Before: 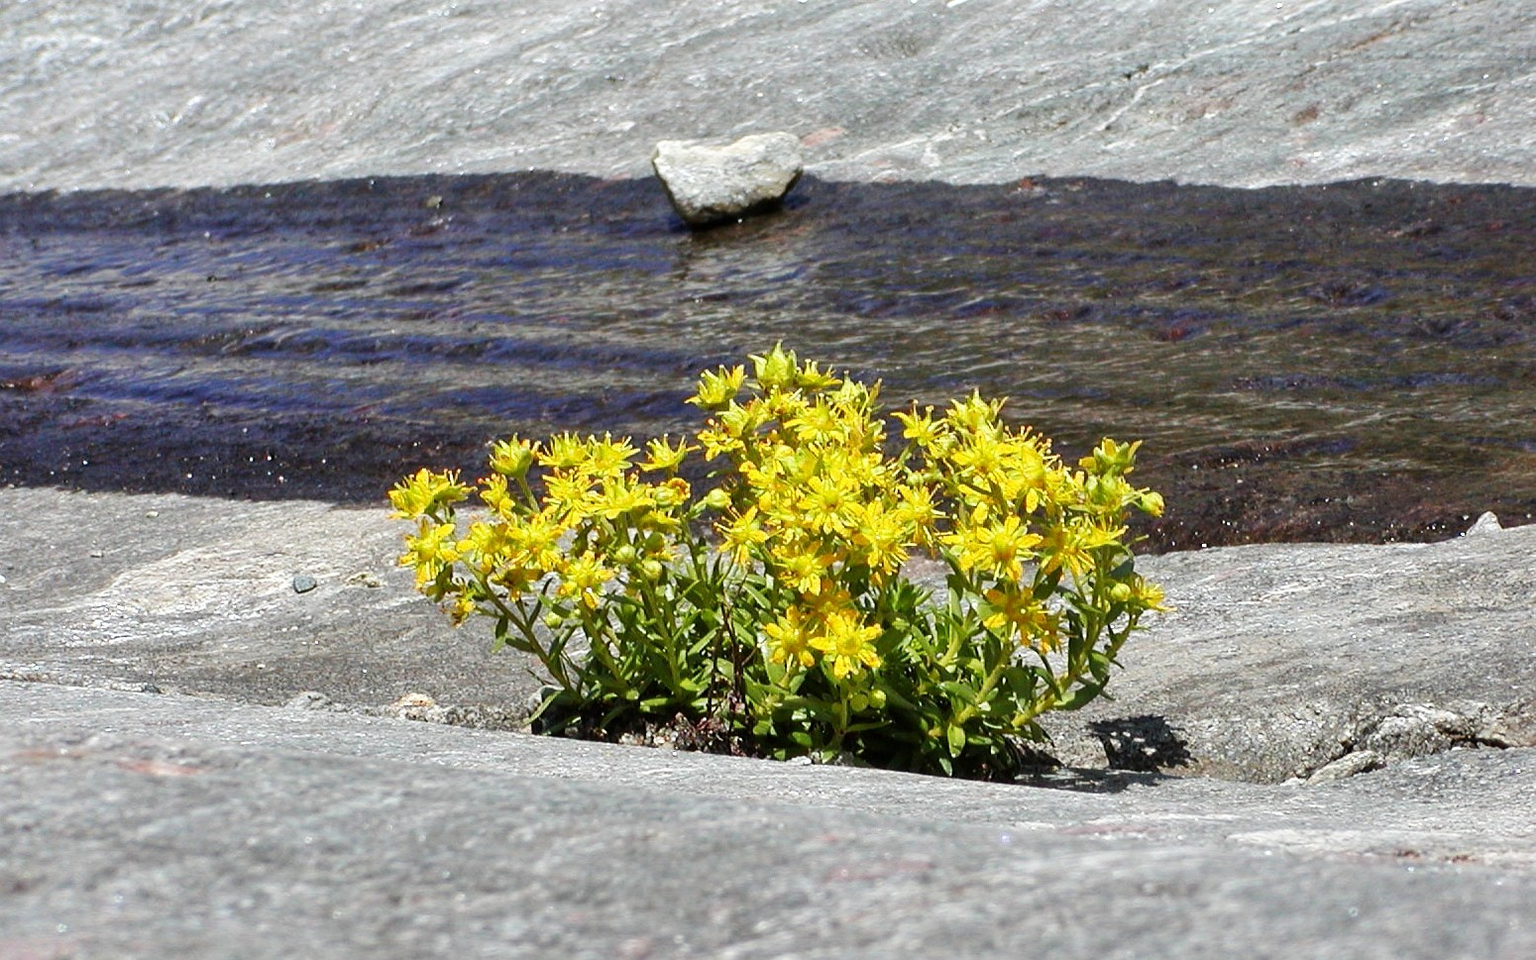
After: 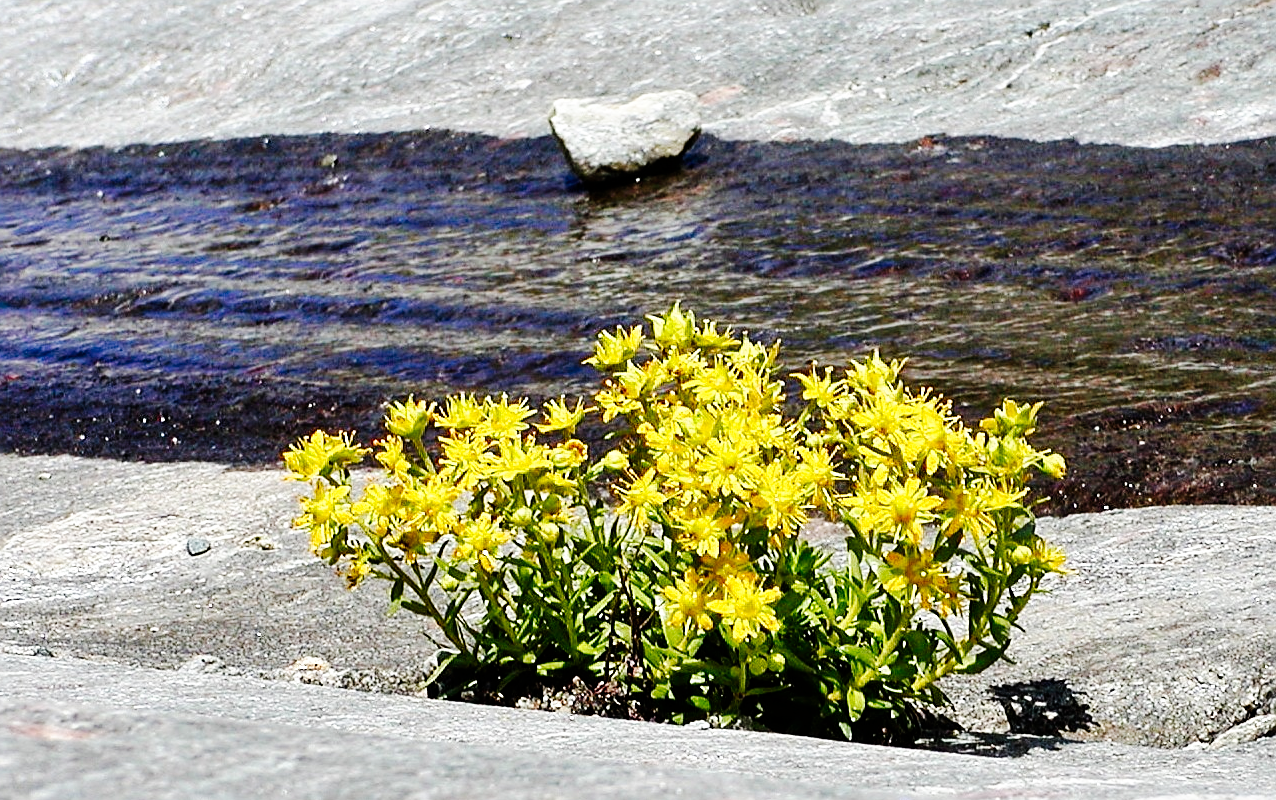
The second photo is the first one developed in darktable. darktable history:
crop and rotate: left 7.052%, top 4.486%, right 10.564%, bottom 12.953%
tone curve: curves: ch0 [(0, 0) (0.003, 0) (0.011, 0.001) (0.025, 0.003) (0.044, 0.005) (0.069, 0.011) (0.1, 0.021) (0.136, 0.035) (0.177, 0.079) (0.224, 0.134) (0.277, 0.219) (0.335, 0.315) (0.399, 0.42) (0.468, 0.529) (0.543, 0.636) (0.623, 0.727) (0.709, 0.805) (0.801, 0.88) (0.898, 0.957) (1, 1)], preserve colors none
sharpen: on, module defaults
